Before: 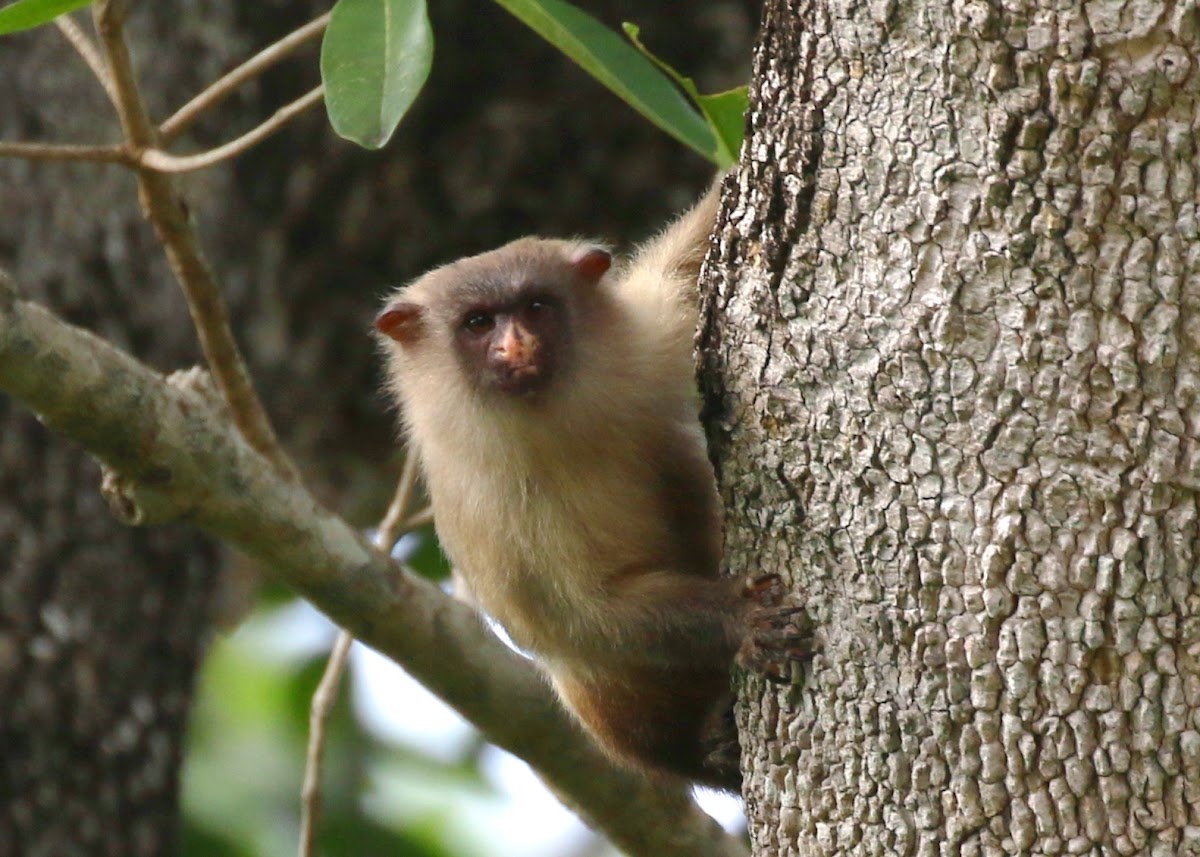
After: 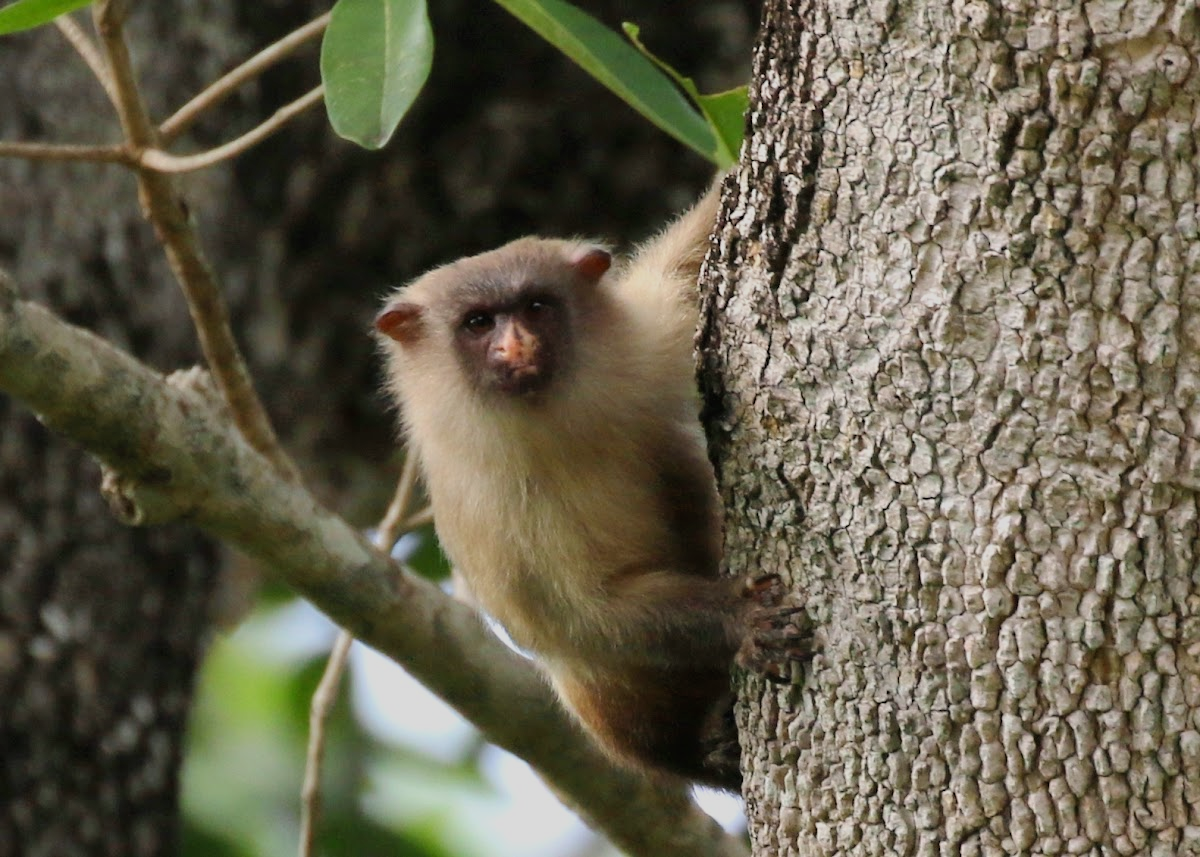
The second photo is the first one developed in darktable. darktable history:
filmic rgb: black relative exposure -7.97 EV, white relative exposure 4.04 EV, hardness 4.17, color science v6 (2022)
exposure: compensate highlight preservation false
